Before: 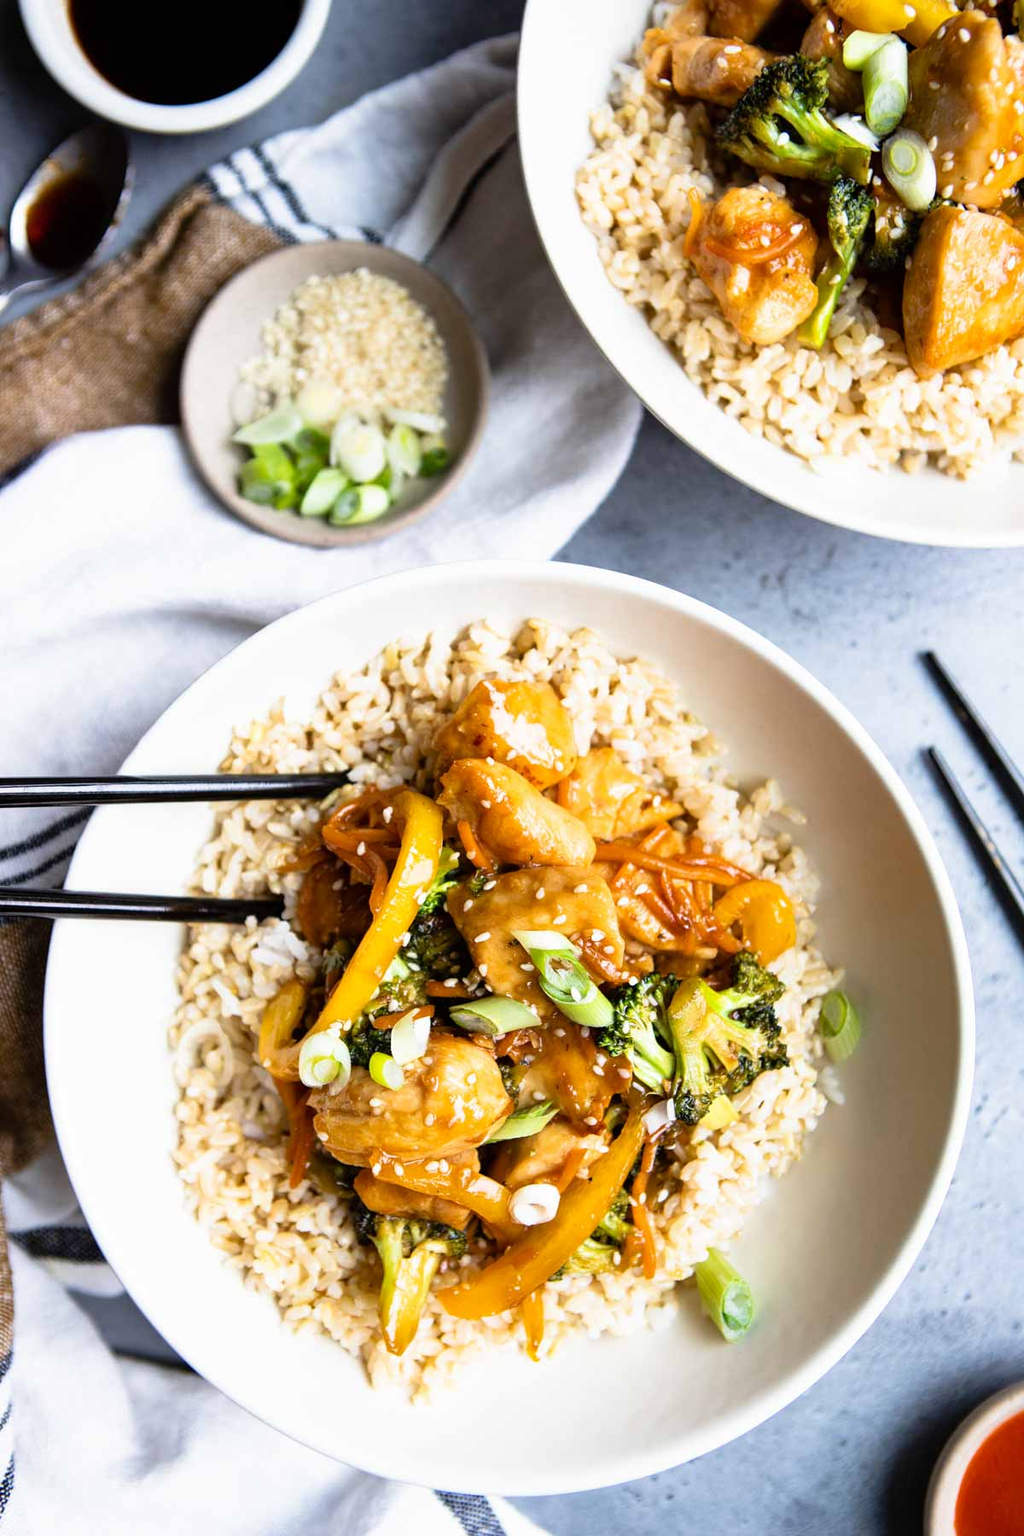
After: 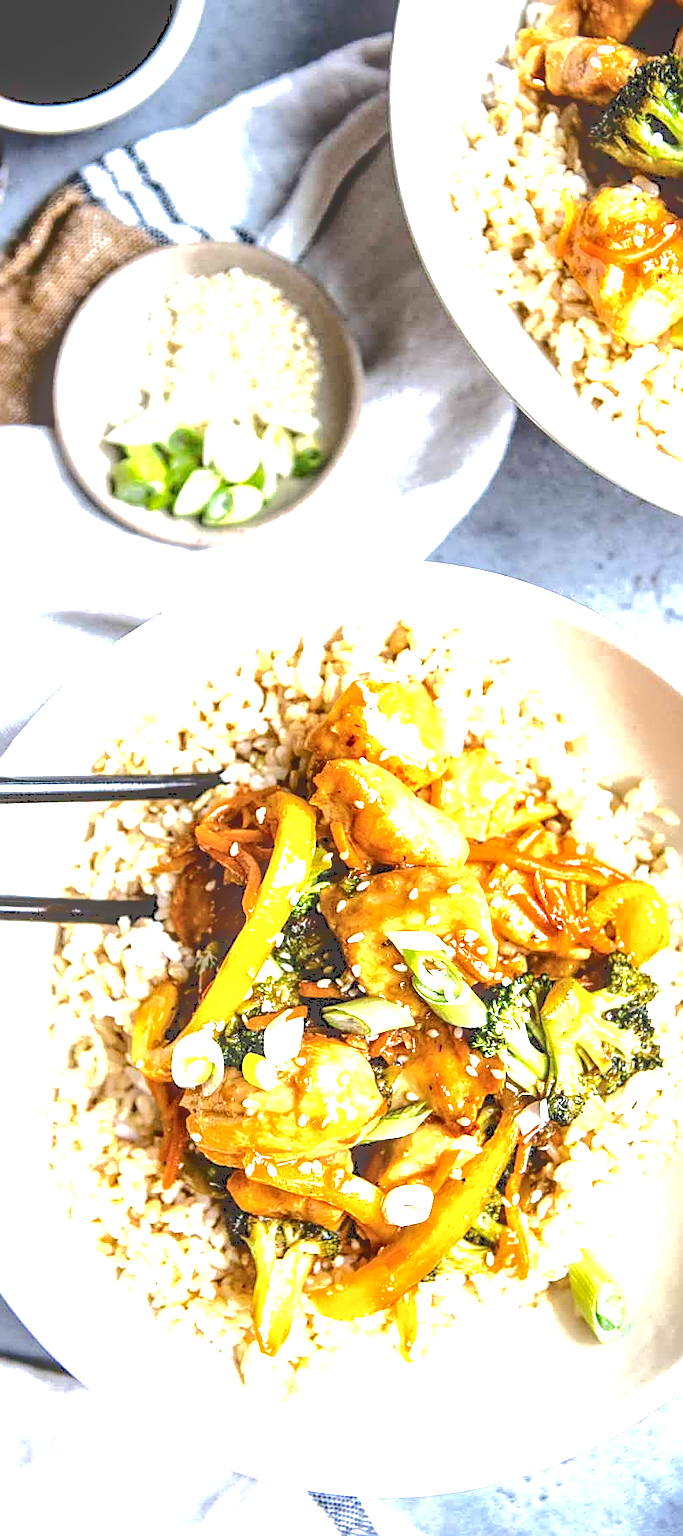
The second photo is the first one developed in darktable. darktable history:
local contrast: highlights 22%, detail 150%
exposure: black level correction 0, exposure 1.105 EV, compensate exposure bias true, compensate highlight preservation false
sharpen: on, module defaults
crop and rotate: left 12.494%, right 20.762%
color correction: highlights a* -0.177, highlights b* -0.063
tone curve: curves: ch0 [(0, 0) (0.003, 0.272) (0.011, 0.275) (0.025, 0.275) (0.044, 0.278) (0.069, 0.282) (0.1, 0.284) (0.136, 0.287) (0.177, 0.294) (0.224, 0.314) (0.277, 0.347) (0.335, 0.403) (0.399, 0.473) (0.468, 0.552) (0.543, 0.622) (0.623, 0.69) (0.709, 0.756) (0.801, 0.818) (0.898, 0.865) (1, 1)], color space Lab, independent channels, preserve colors none
